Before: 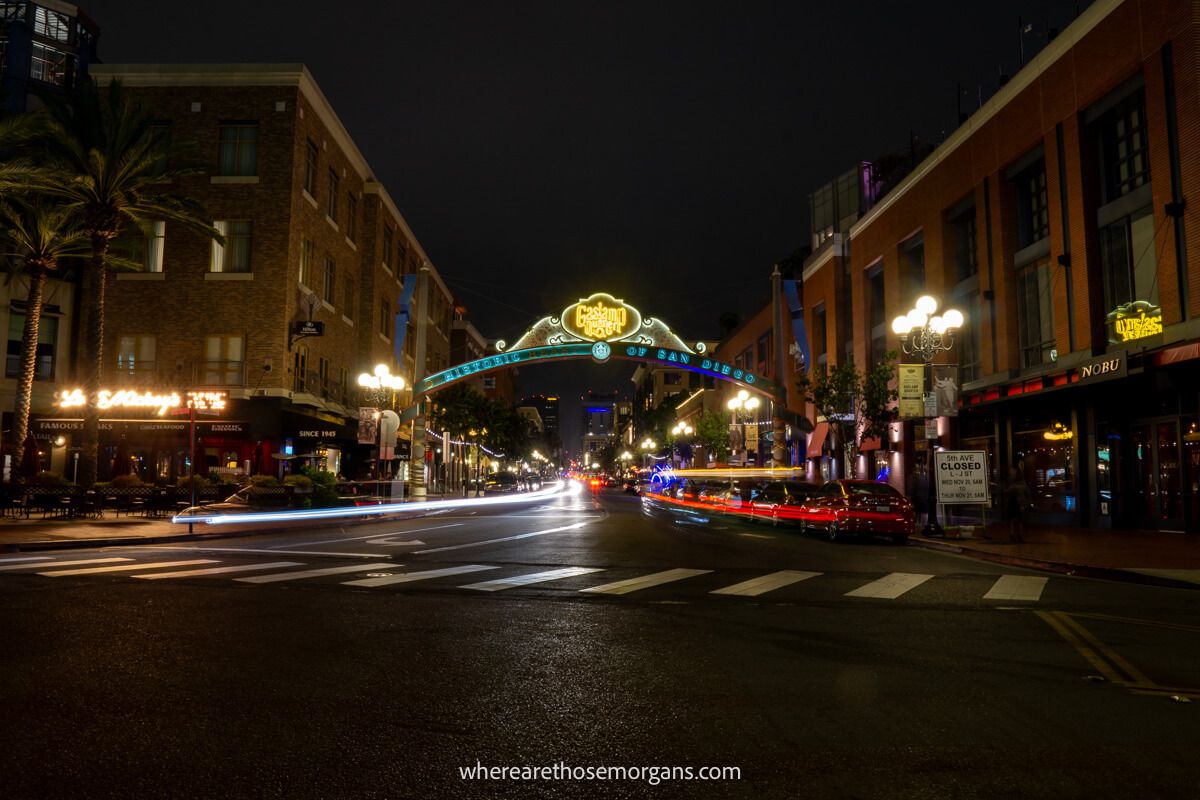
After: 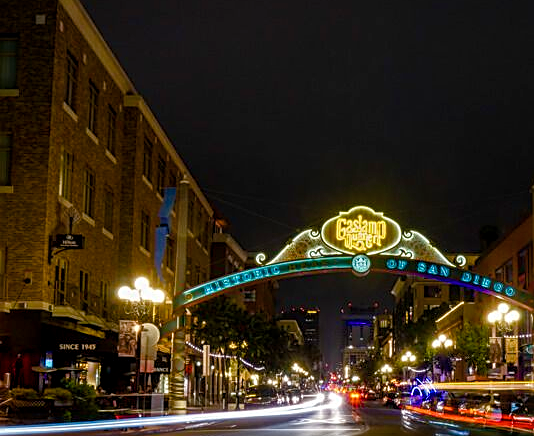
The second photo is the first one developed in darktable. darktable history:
crop: left 20.004%, top 10.879%, right 35.476%, bottom 34.498%
contrast brightness saturation: saturation -0.06
local contrast: on, module defaults
color balance rgb: perceptual saturation grading › global saturation 20%, perceptual saturation grading › highlights -25.202%, perceptual saturation grading › shadows 50.06%, global vibrance 20%
sharpen: on, module defaults
